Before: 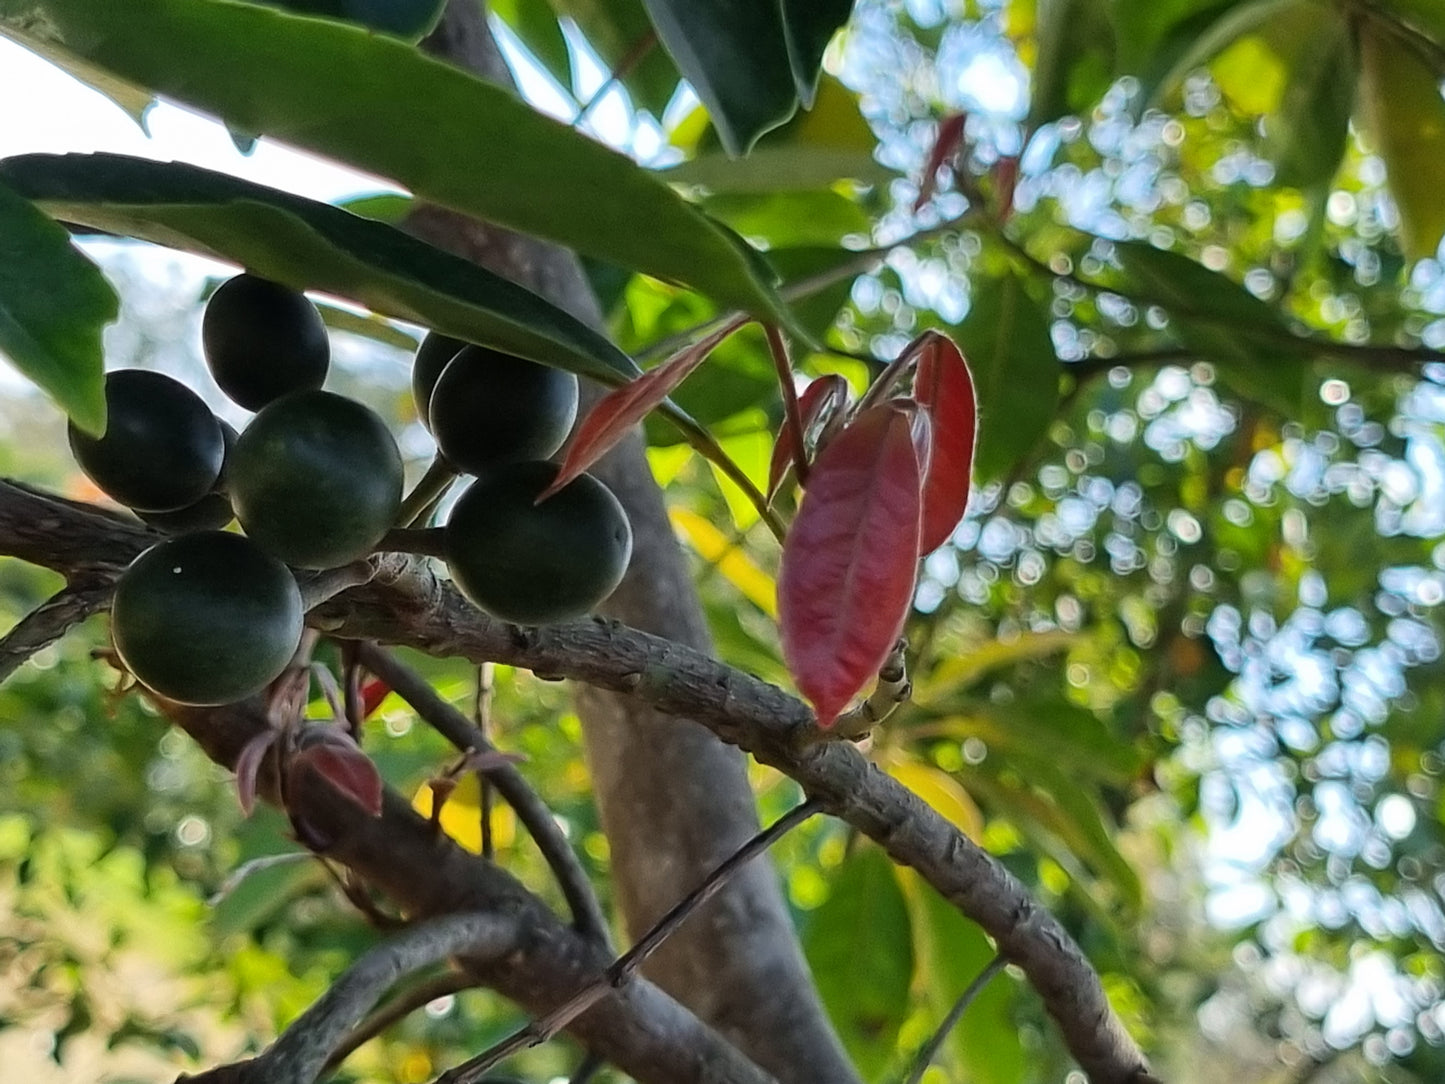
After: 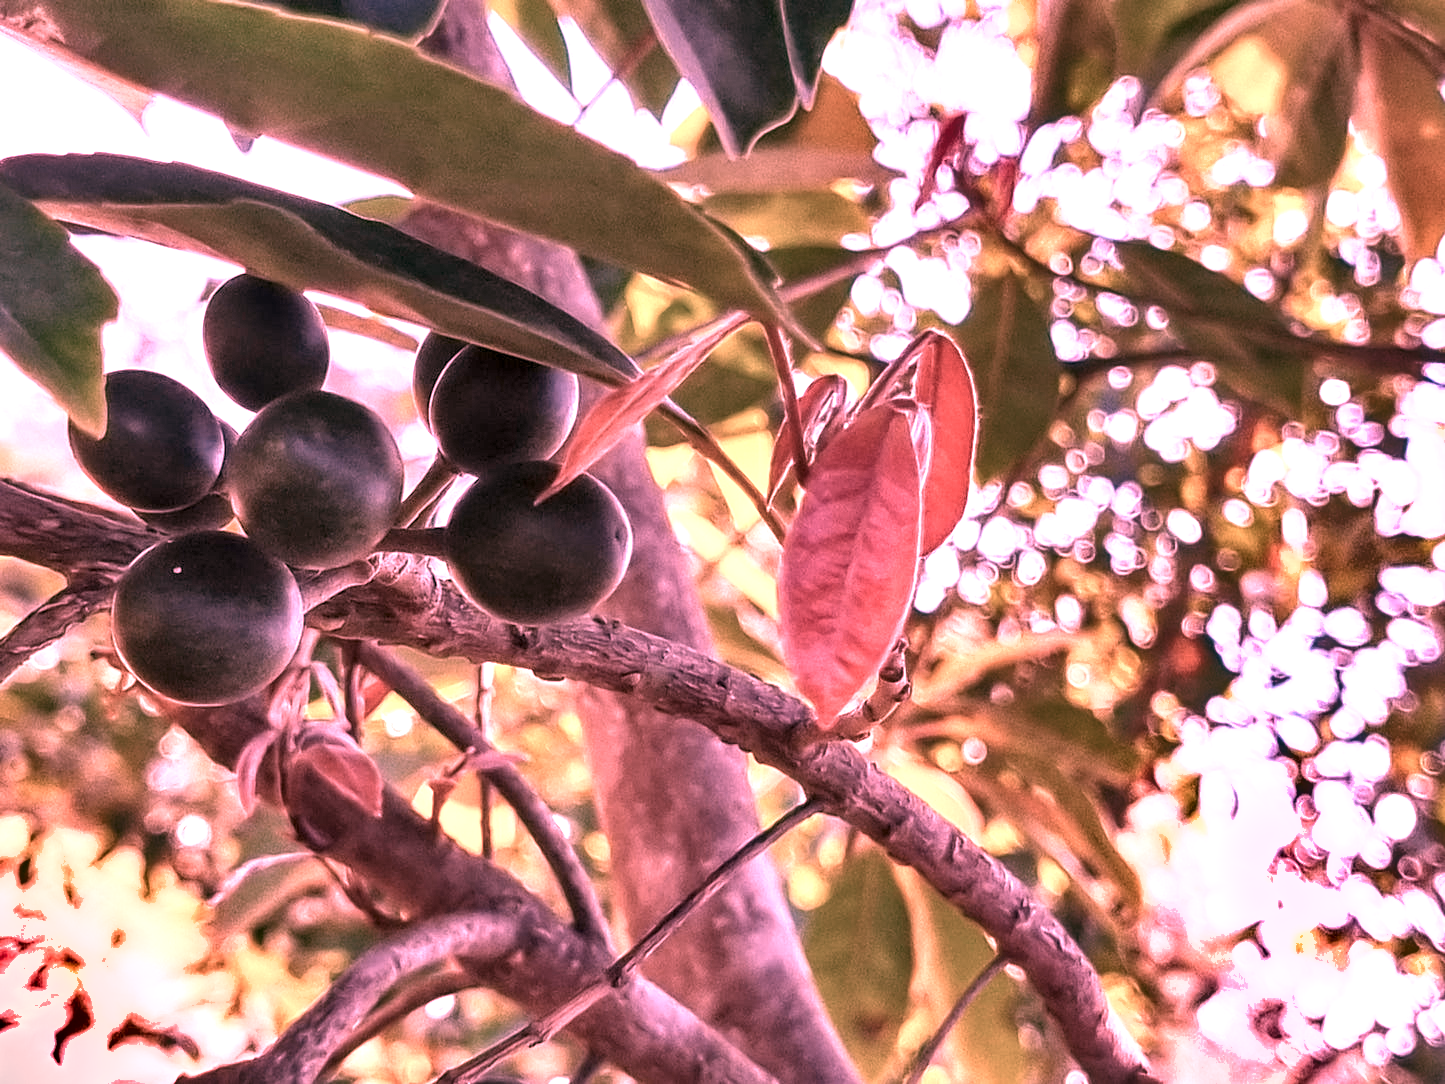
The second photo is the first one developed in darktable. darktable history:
basic adjustments: exposure 0.18 EV, brightness 0.05, saturation -0.32, vibrance 0.13
shadows and highlights: white point adjustment 1, soften with gaussian
white balance: red 2.501, blue 1.528
local contrast: highlights 40%, shadows 60%, detail 136%, midtone range 0.514
